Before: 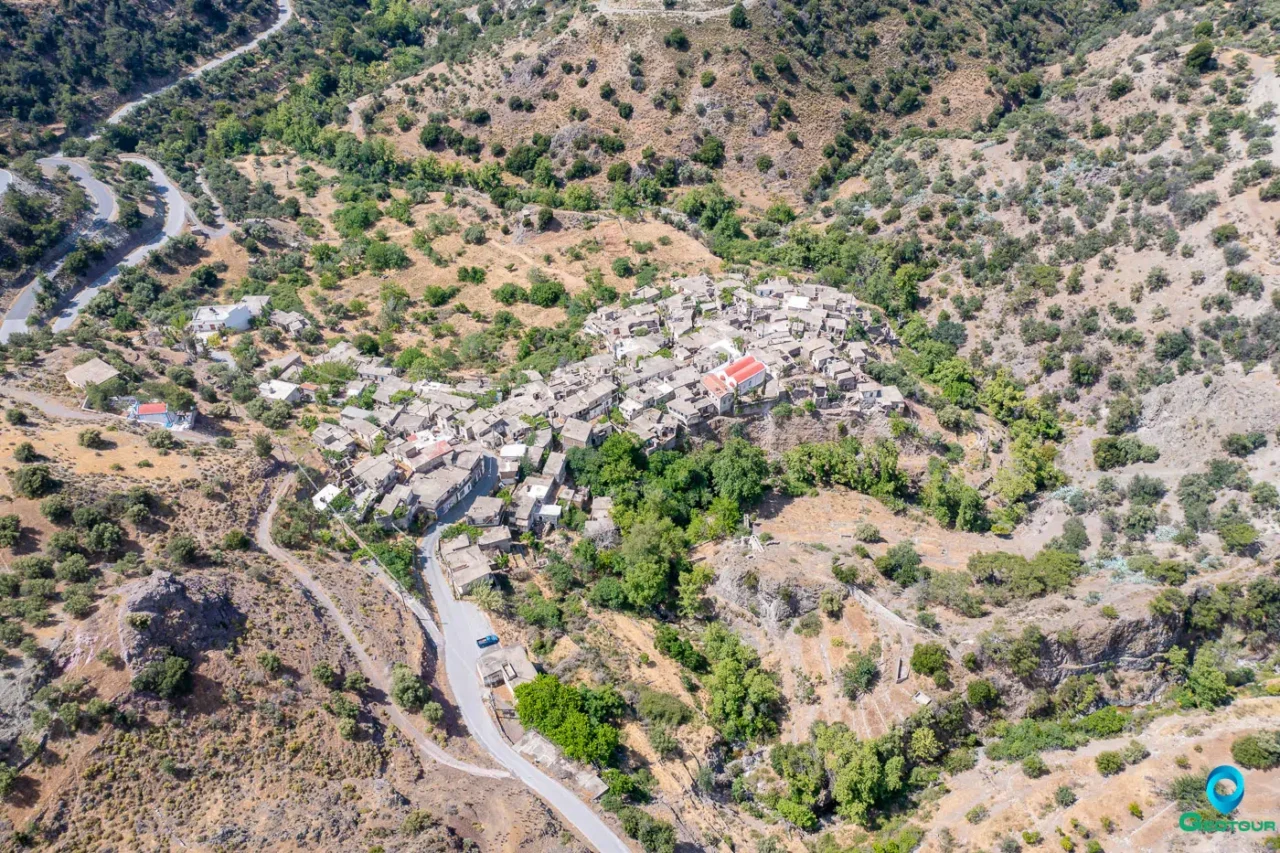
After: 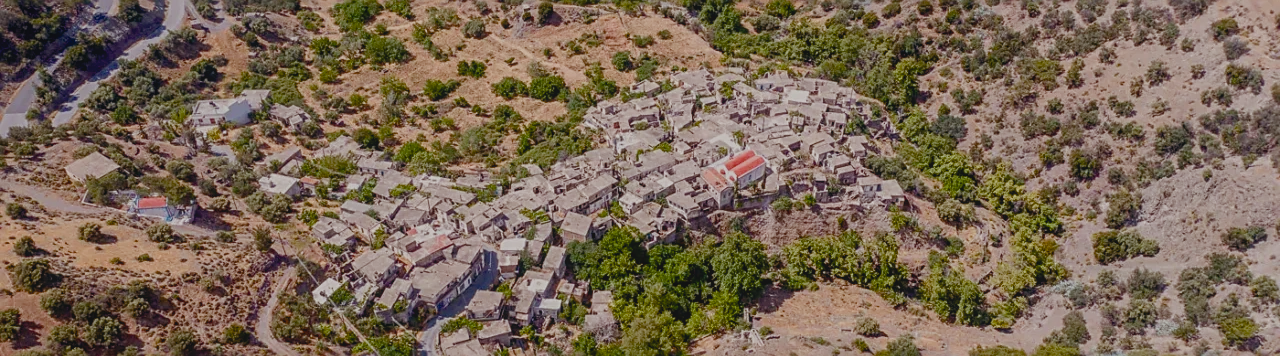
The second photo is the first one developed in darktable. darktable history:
exposure: black level correction 0, exposure -0.864 EV, compensate highlight preservation false
local contrast: highlights 47%, shadows 3%, detail 100%
color balance rgb: power › chroma 1.524%, power › hue 26.12°, perceptual saturation grading › global saturation 20%, perceptual saturation grading › highlights -50.23%, perceptual saturation grading › shadows 30.626%, global vibrance 7.091%, saturation formula JzAzBz (2021)
crop and rotate: top 24.268%, bottom 33.958%
sharpen: on, module defaults
